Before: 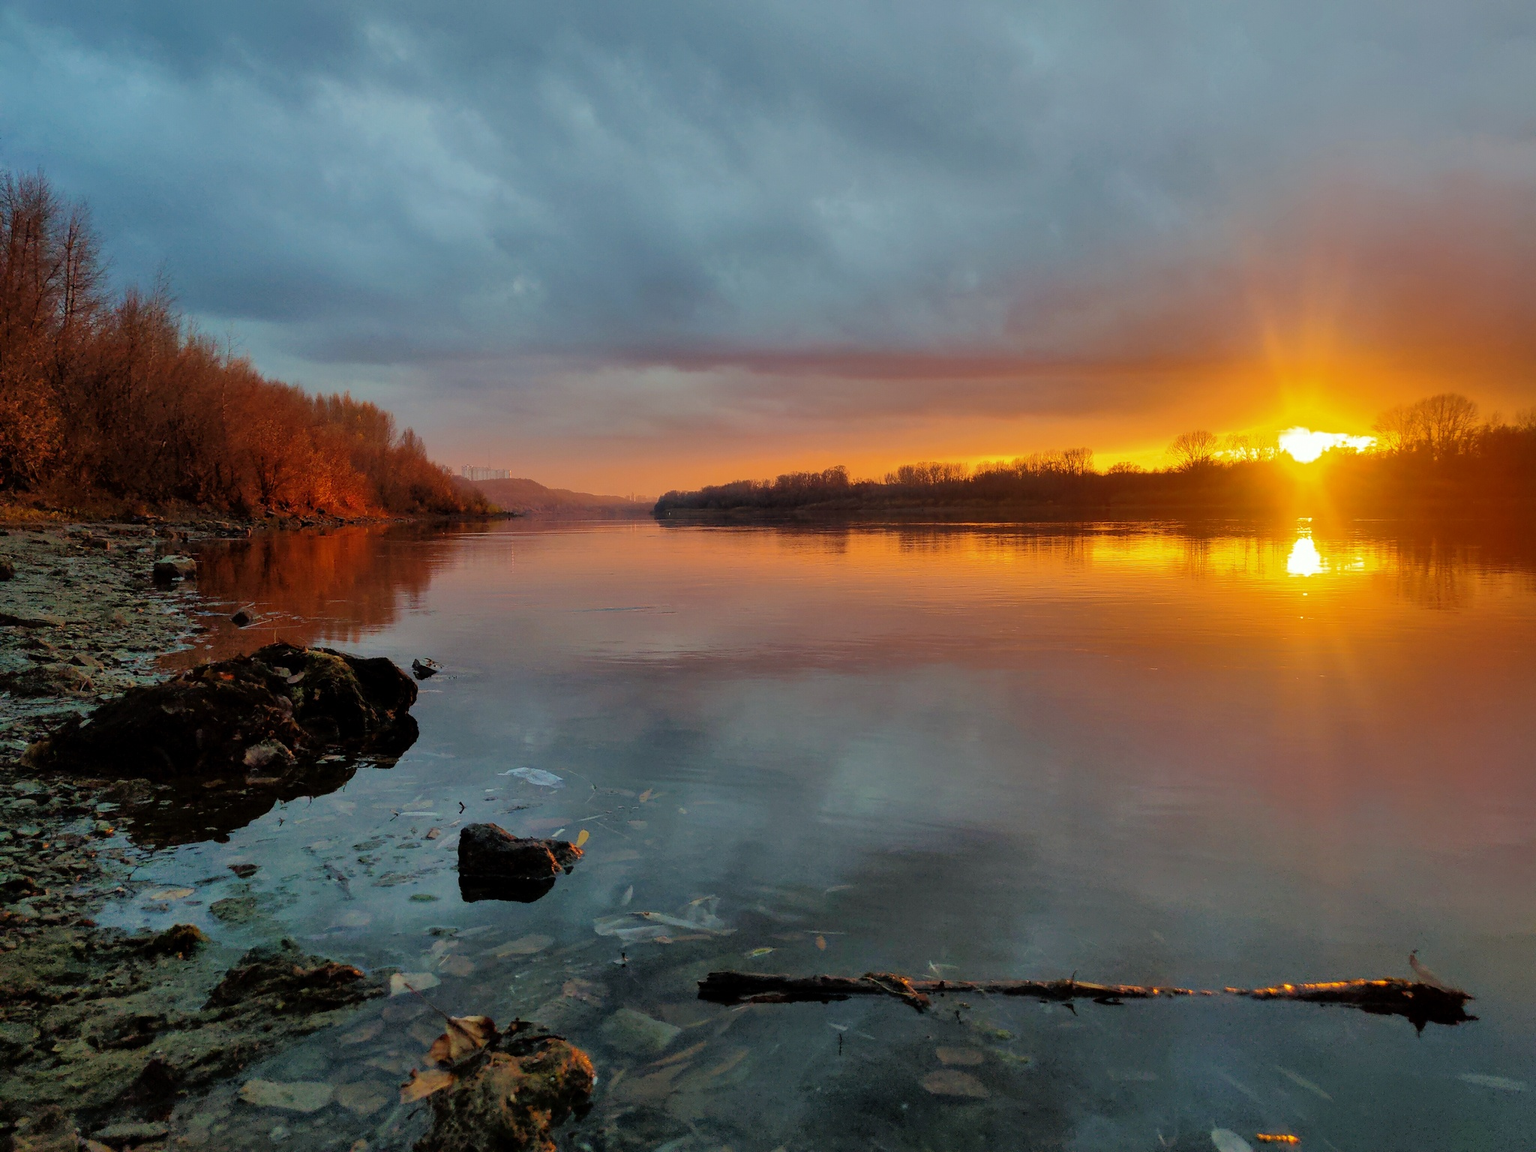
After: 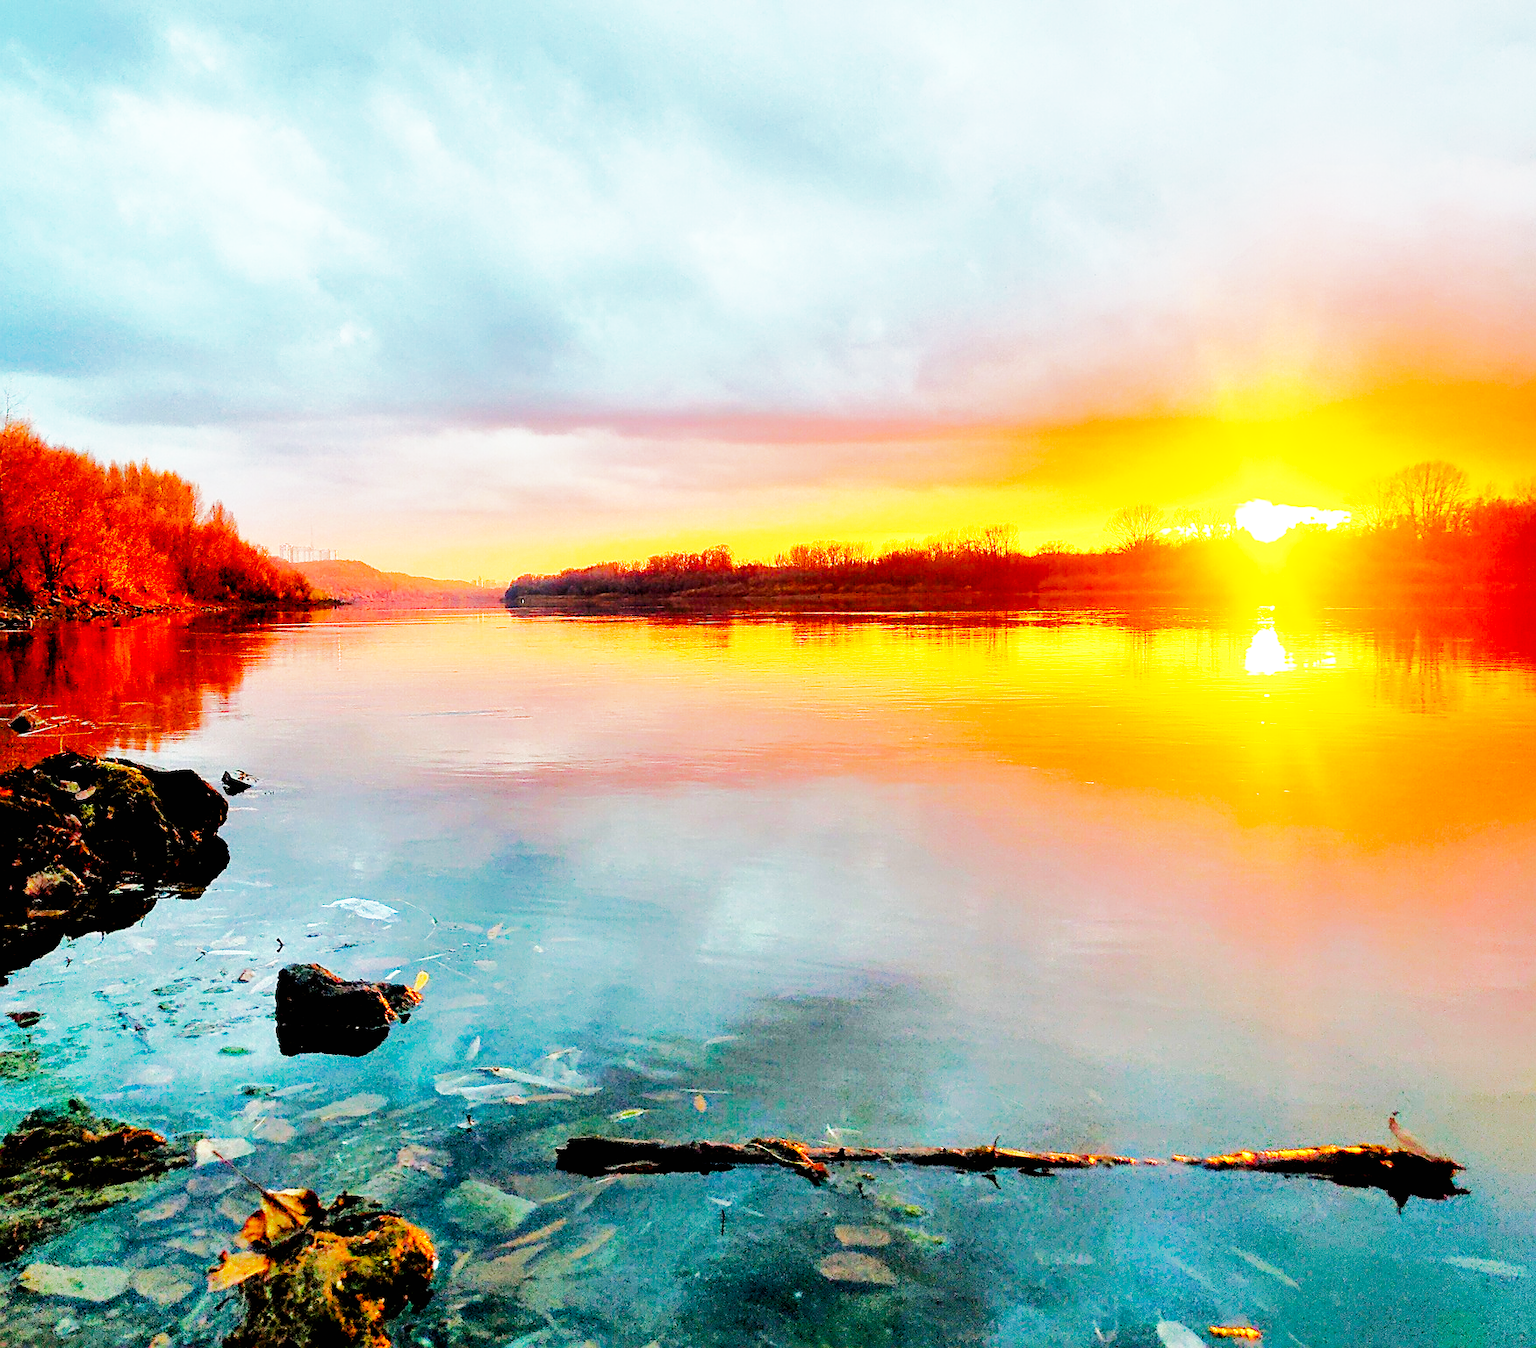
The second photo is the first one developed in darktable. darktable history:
base curve: curves: ch0 [(0, 0) (0.007, 0.004) (0.027, 0.03) (0.046, 0.07) (0.207, 0.54) (0.442, 0.872) (0.673, 0.972) (1, 1)], preserve colors none
sharpen: on, module defaults
tone curve: curves: ch0 [(0, 0) (0.003, 0.003) (0.011, 0.011) (0.025, 0.025) (0.044, 0.044) (0.069, 0.068) (0.1, 0.098) (0.136, 0.134) (0.177, 0.175) (0.224, 0.221) (0.277, 0.273) (0.335, 0.33) (0.399, 0.393) (0.468, 0.461) (0.543, 0.534) (0.623, 0.614) (0.709, 0.69) (0.801, 0.752) (0.898, 0.835) (1, 1)], color space Lab, independent channels, preserve colors none
crop and rotate: left 14.532%
exposure: black level correction 0, exposure 1.103 EV, compensate highlight preservation false
color balance rgb: global offset › luminance -0.863%, perceptual saturation grading › global saturation 20.881%, perceptual saturation grading › highlights -19.921%, perceptual saturation grading › shadows 29.395%, global vibrance 9.942%
